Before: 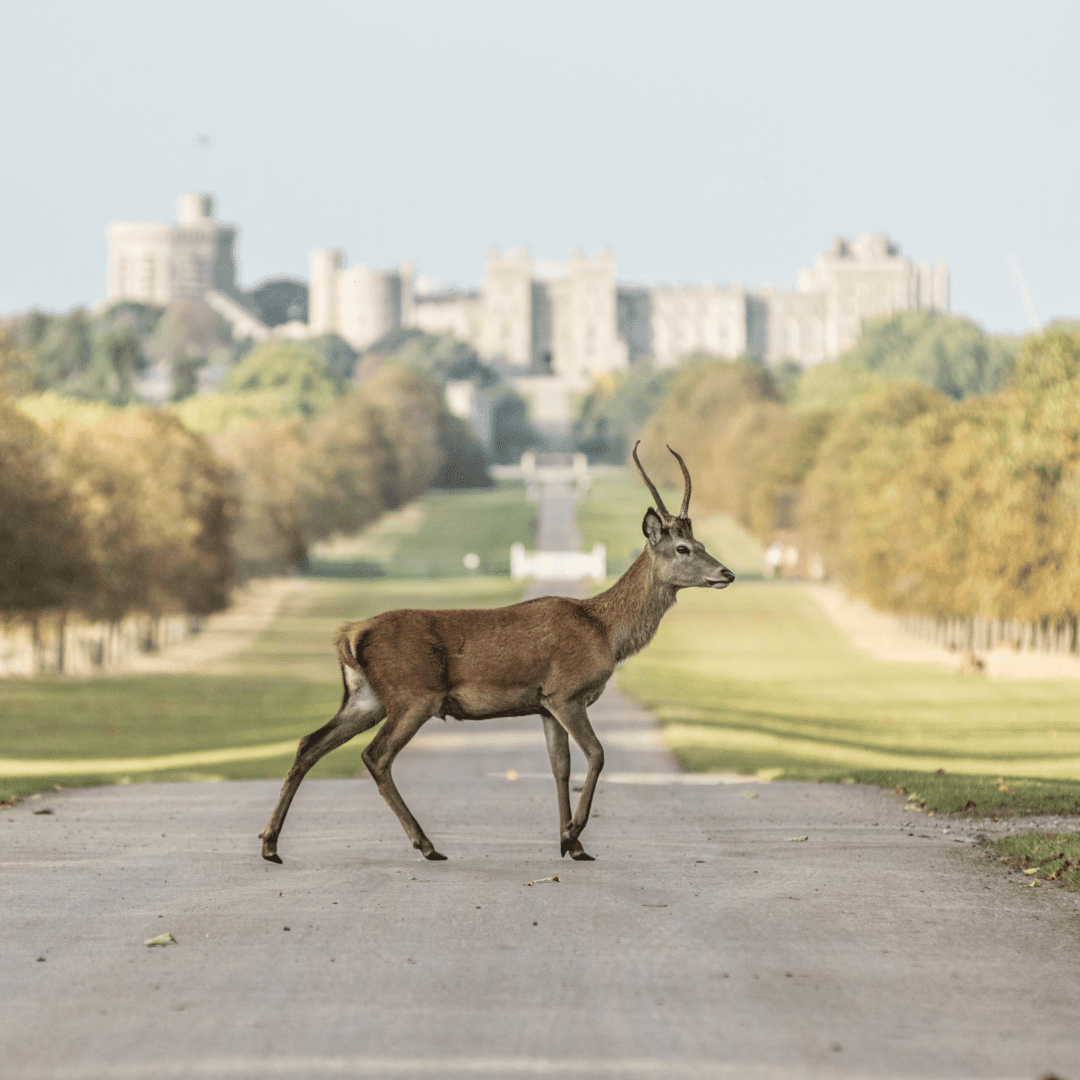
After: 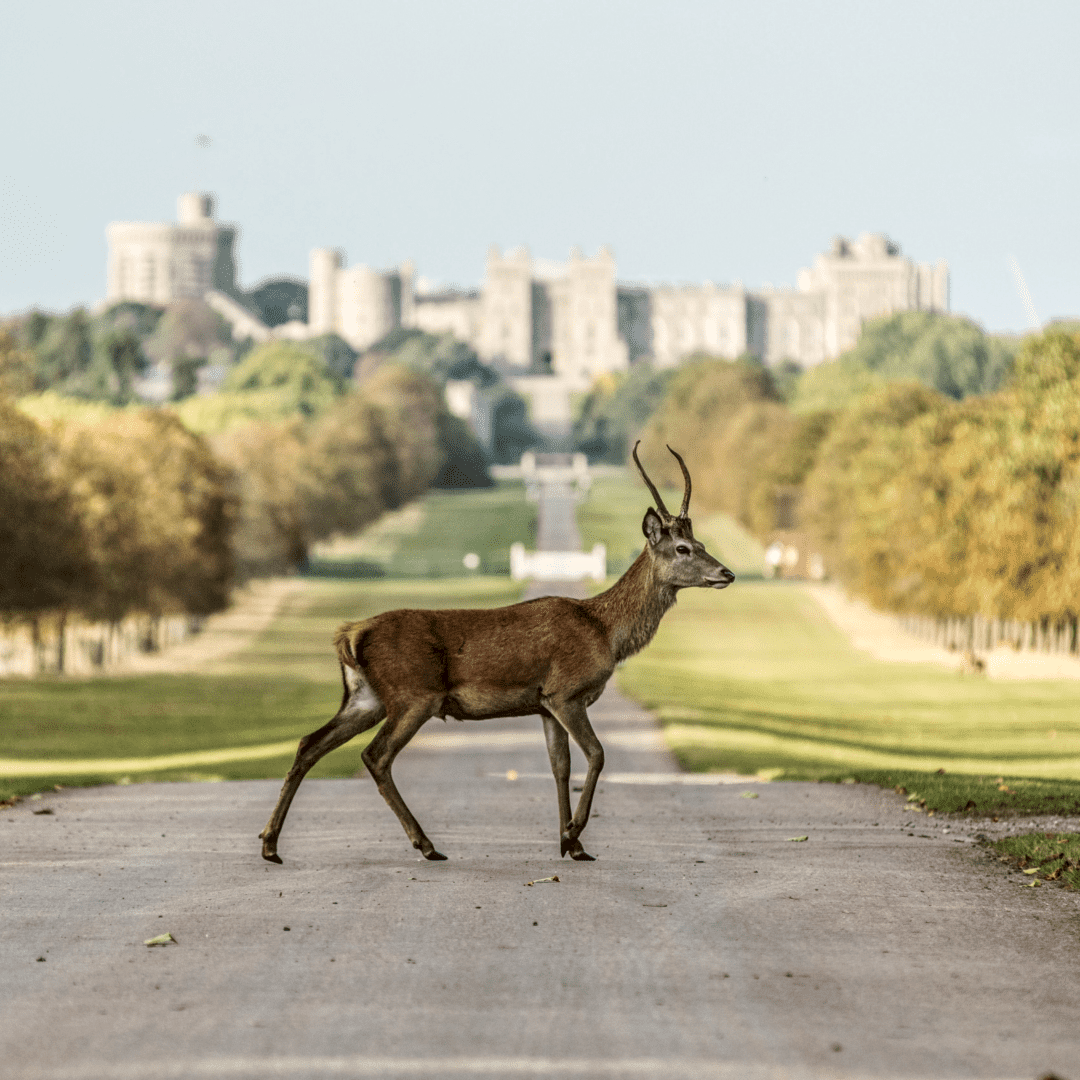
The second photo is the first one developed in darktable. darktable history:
contrast brightness saturation: contrast 0.118, brightness -0.115, saturation 0.201
local contrast: on, module defaults
